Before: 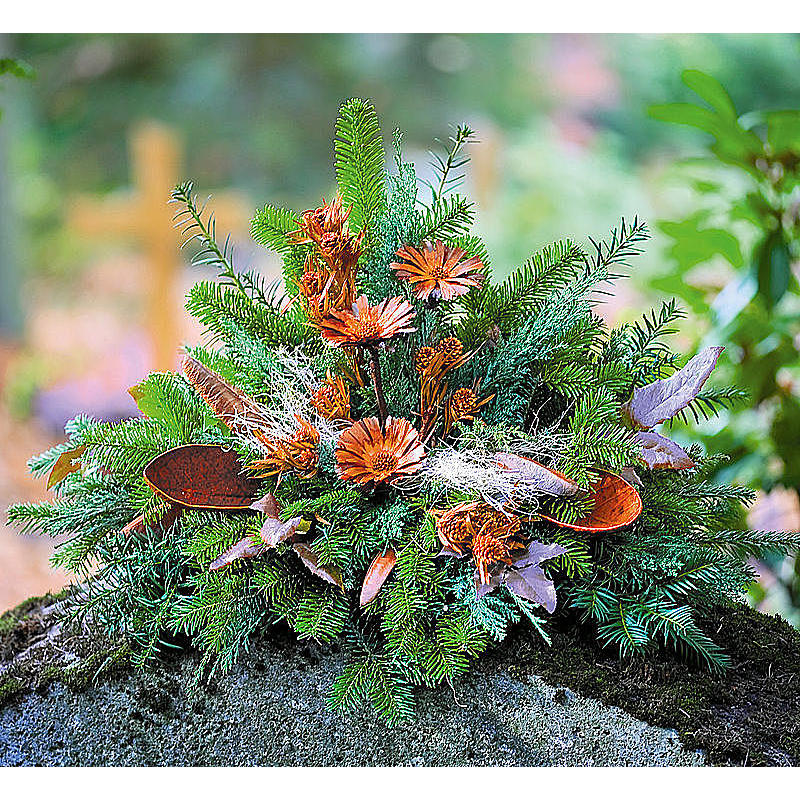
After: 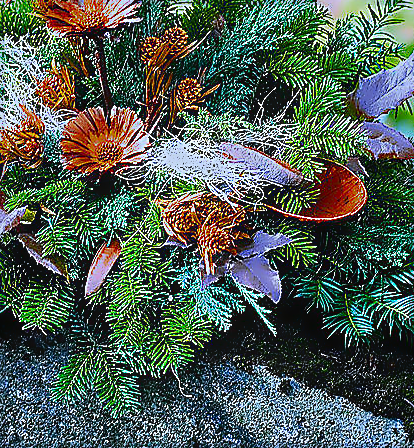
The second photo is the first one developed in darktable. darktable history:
local contrast: on, module defaults
sharpen: on, module defaults
white balance: red 0.931, blue 1.11
lowpass: radius 4, soften with bilateral filter, unbound 0
contrast brightness saturation: contrast 0.1, brightness -0.26, saturation 0.14
crop: left 34.479%, top 38.822%, right 13.718%, bottom 5.172%
color balance rgb: on, module defaults
